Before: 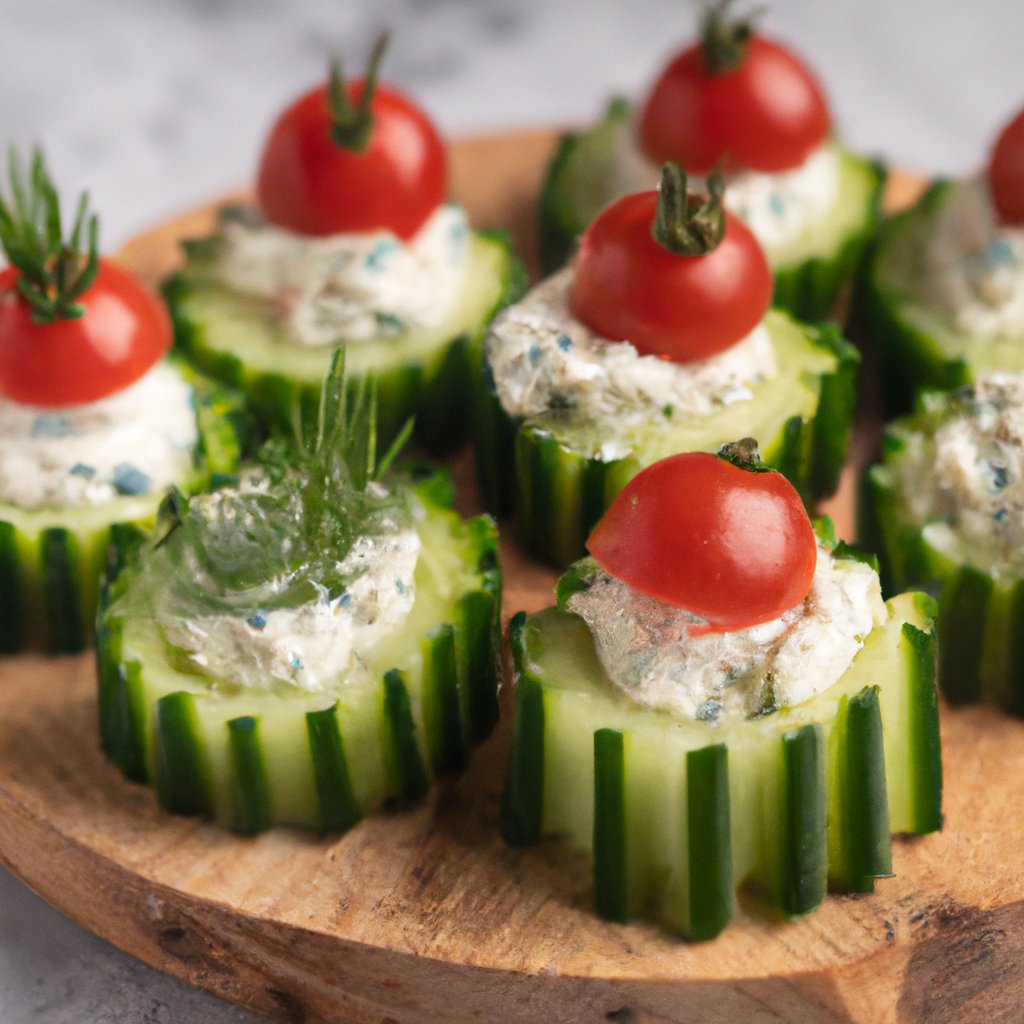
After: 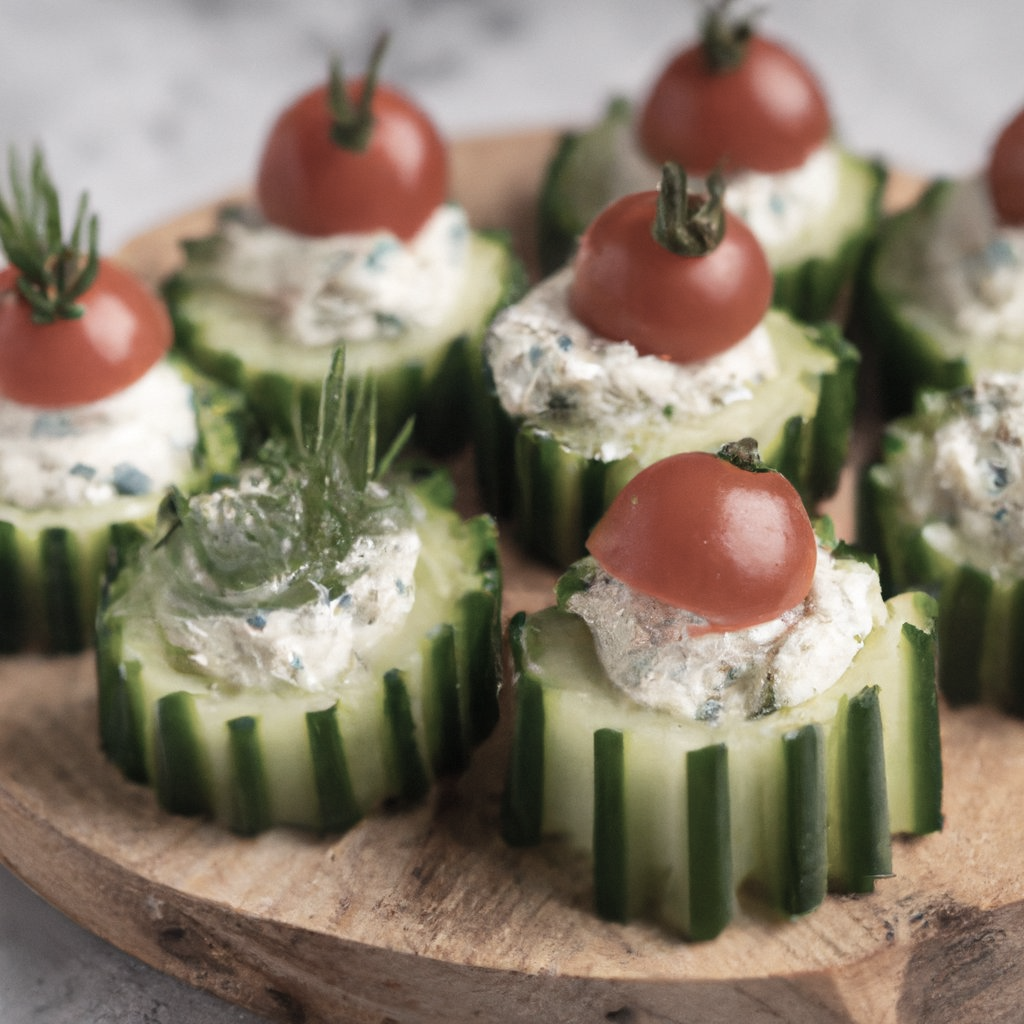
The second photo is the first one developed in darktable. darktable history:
color correction: highlights b* 0.067, saturation 0.547
